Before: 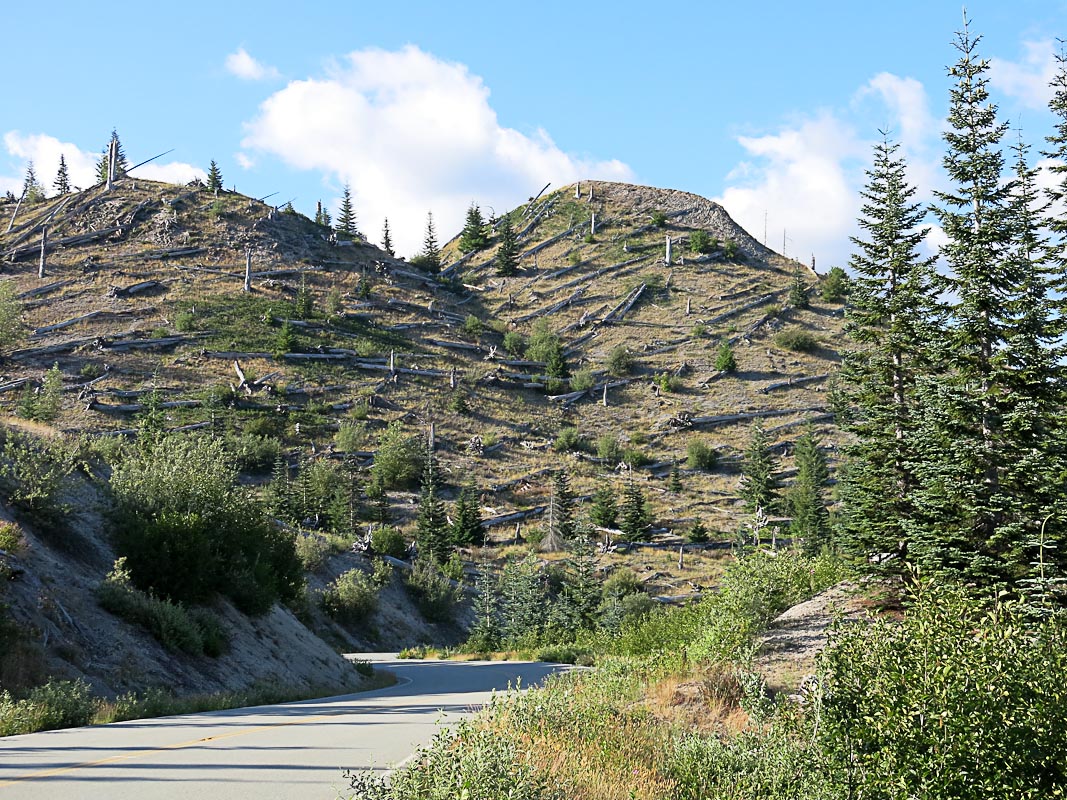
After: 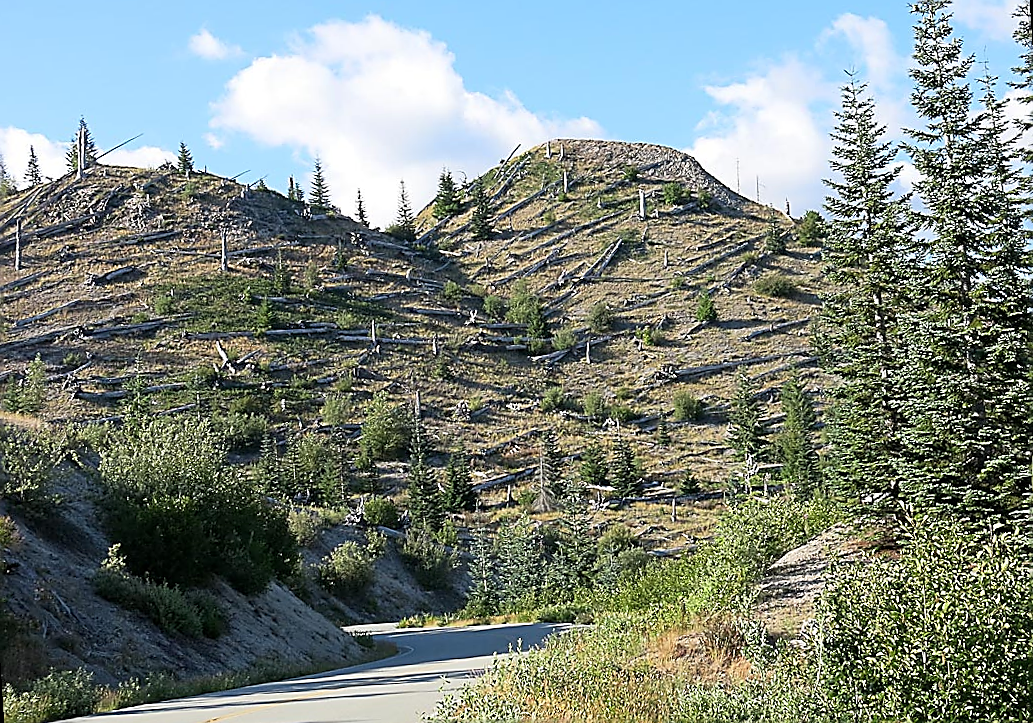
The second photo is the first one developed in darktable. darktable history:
sharpen: radius 1.4, amount 1.25, threshold 0.7
rotate and perspective: rotation -3.52°, crop left 0.036, crop right 0.964, crop top 0.081, crop bottom 0.919
